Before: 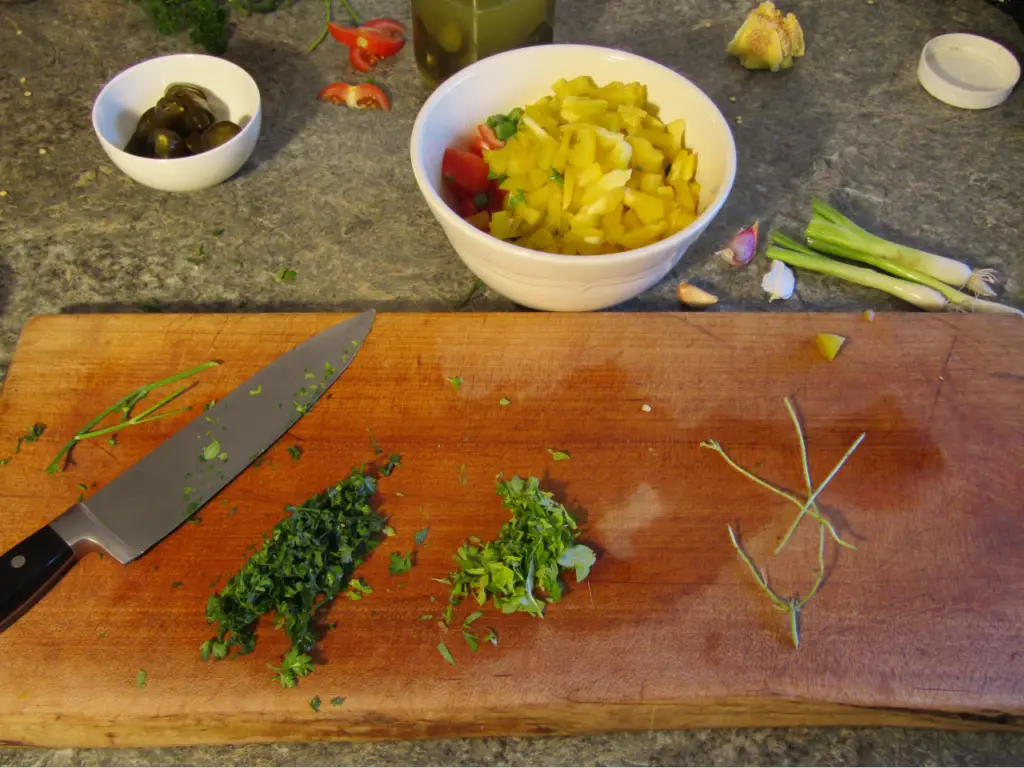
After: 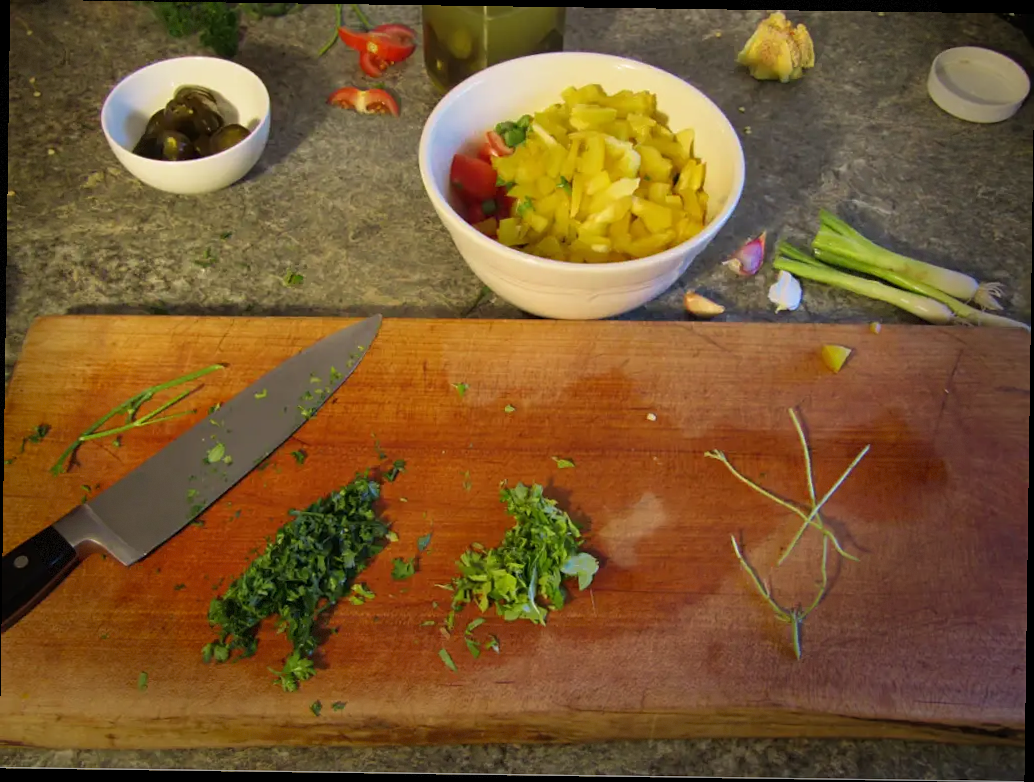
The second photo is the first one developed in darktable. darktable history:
sharpen: amount 0.2
vignetting: fall-off start 68.33%, fall-off radius 30%, saturation 0.042, center (-0.066, -0.311), width/height ratio 0.992, shape 0.85, dithering 8-bit output
velvia: strength 15%
rotate and perspective: rotation 0.8°, automatic cropping off
